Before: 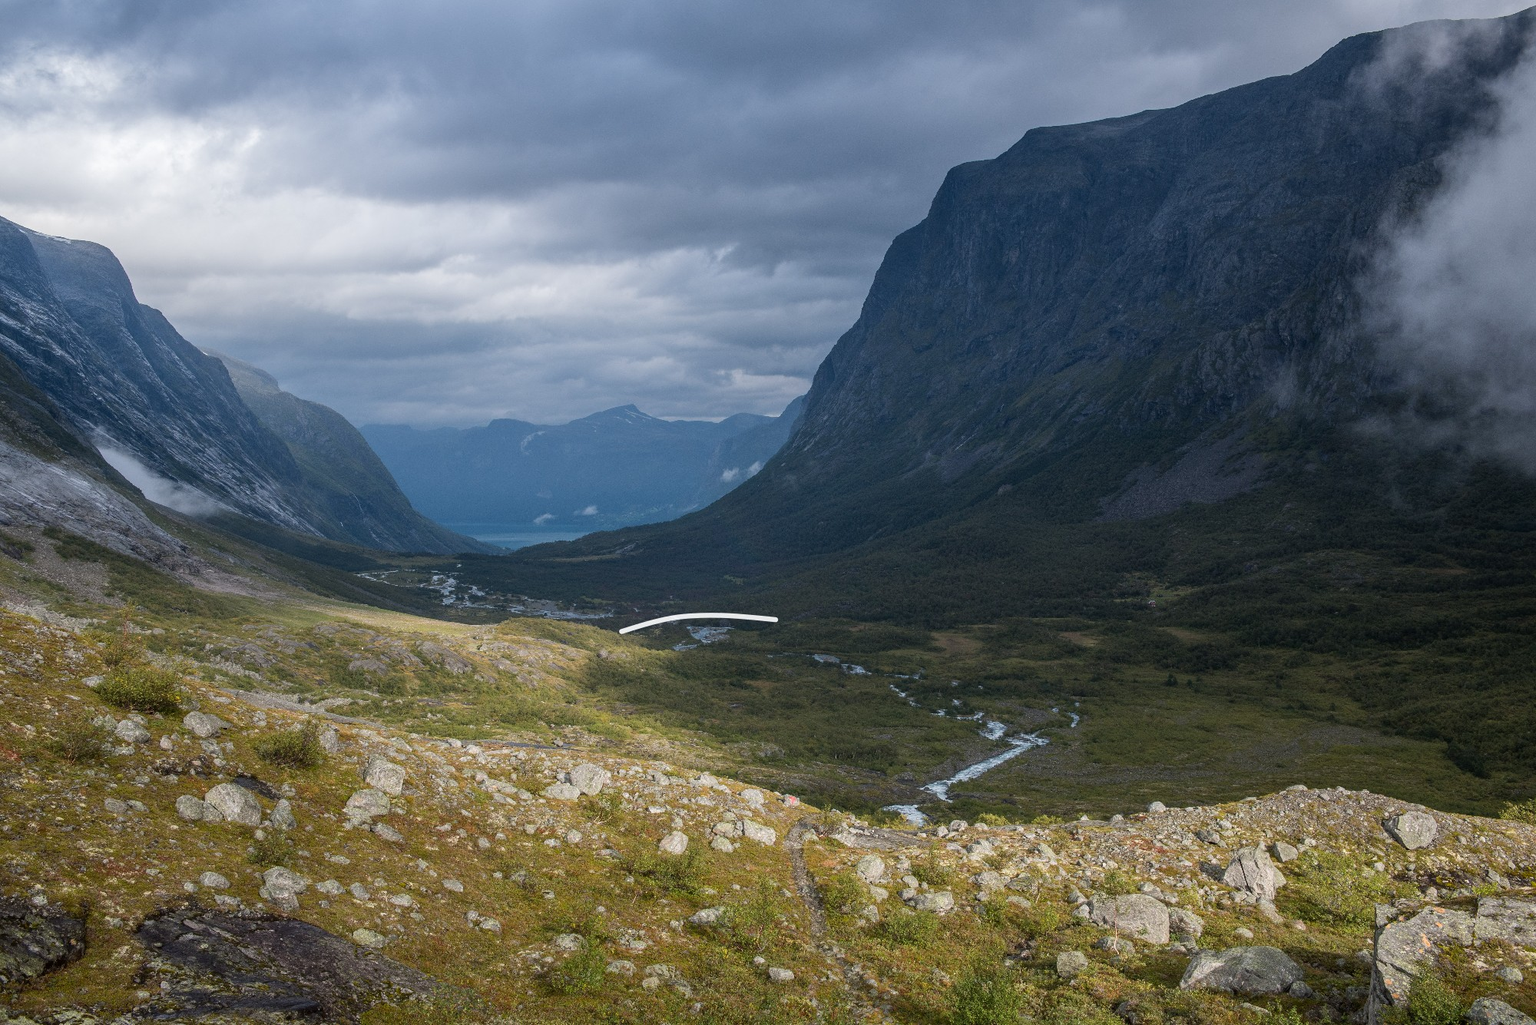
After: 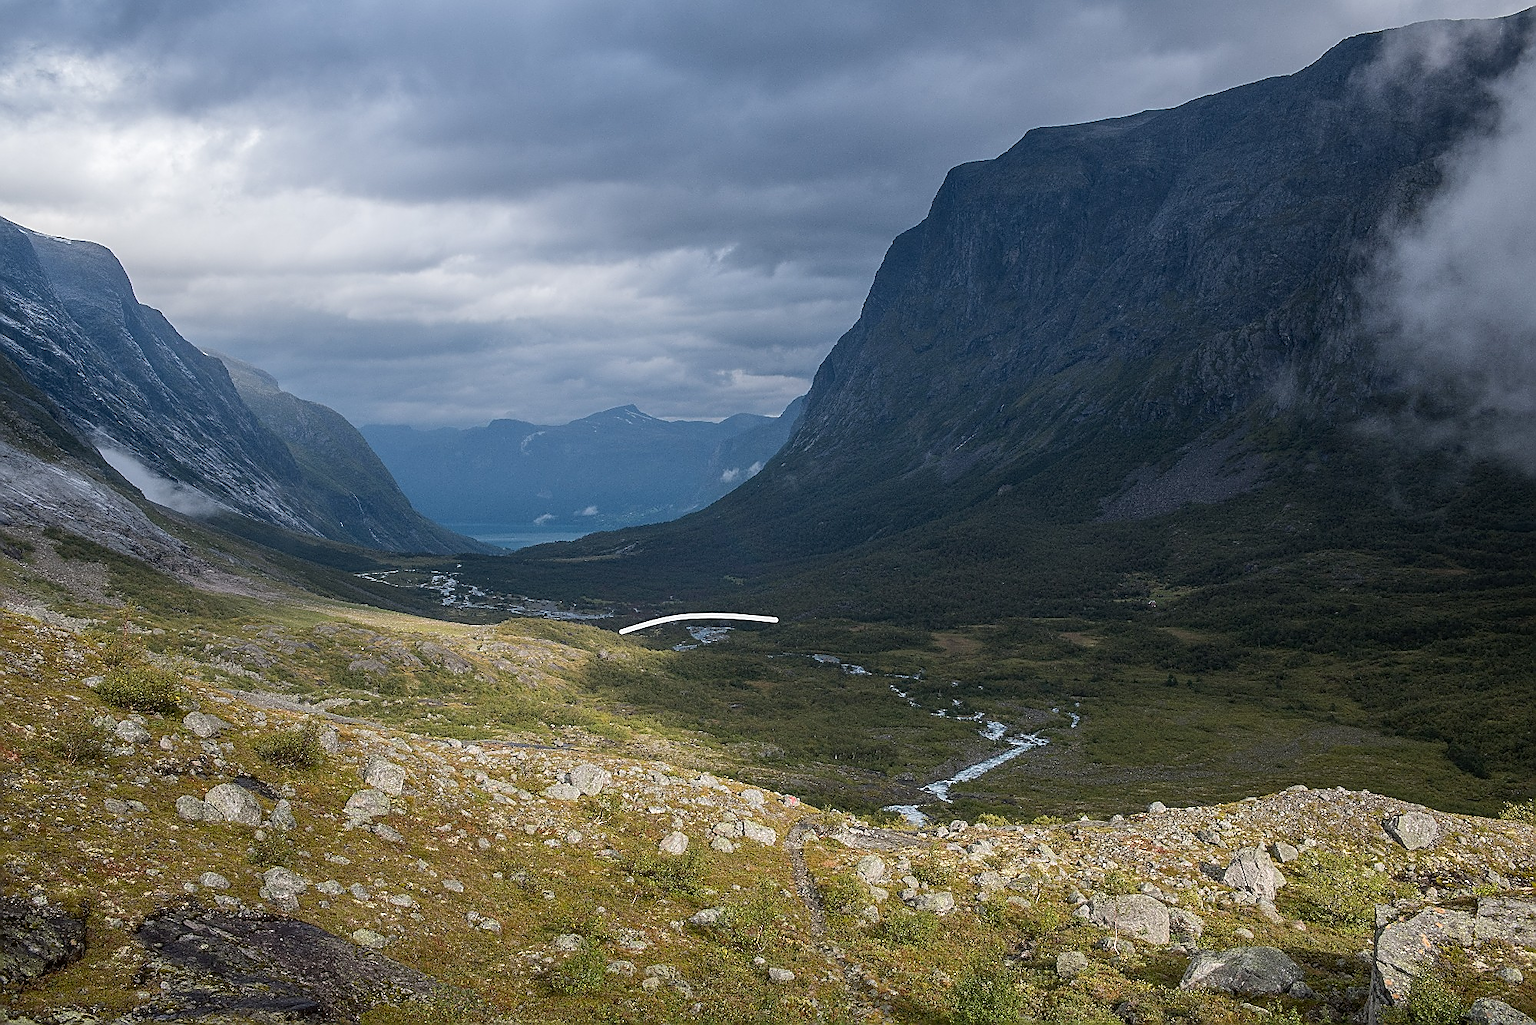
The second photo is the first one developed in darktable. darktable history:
sharpen: radius 1.414, amount 1.256, threshold 0.792
